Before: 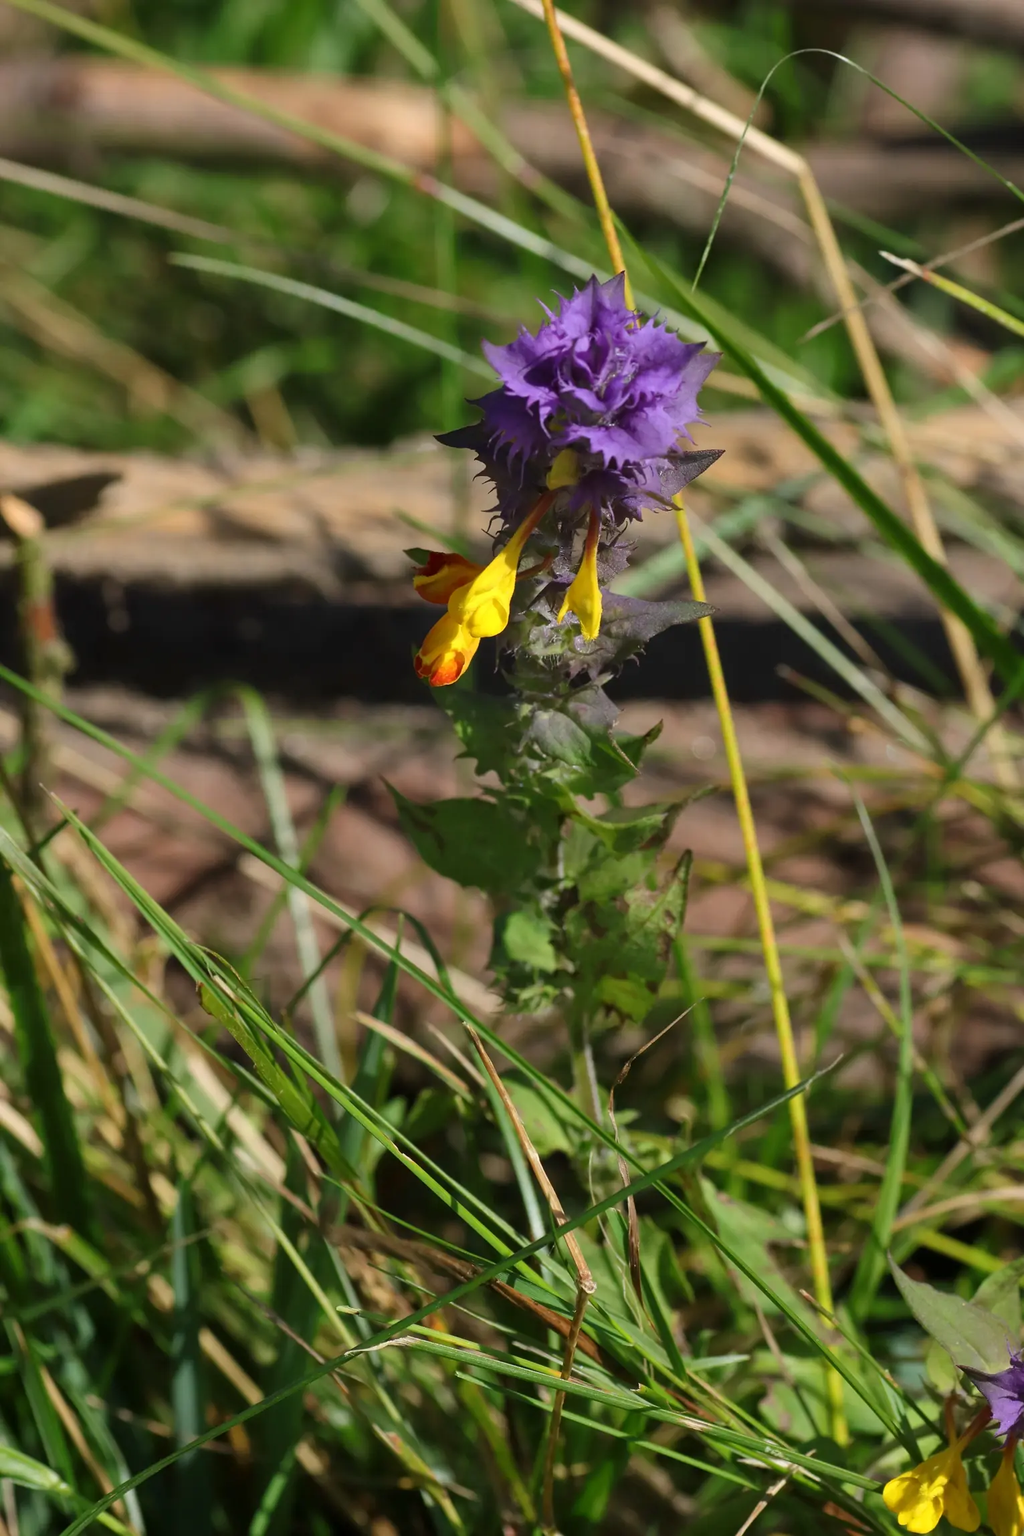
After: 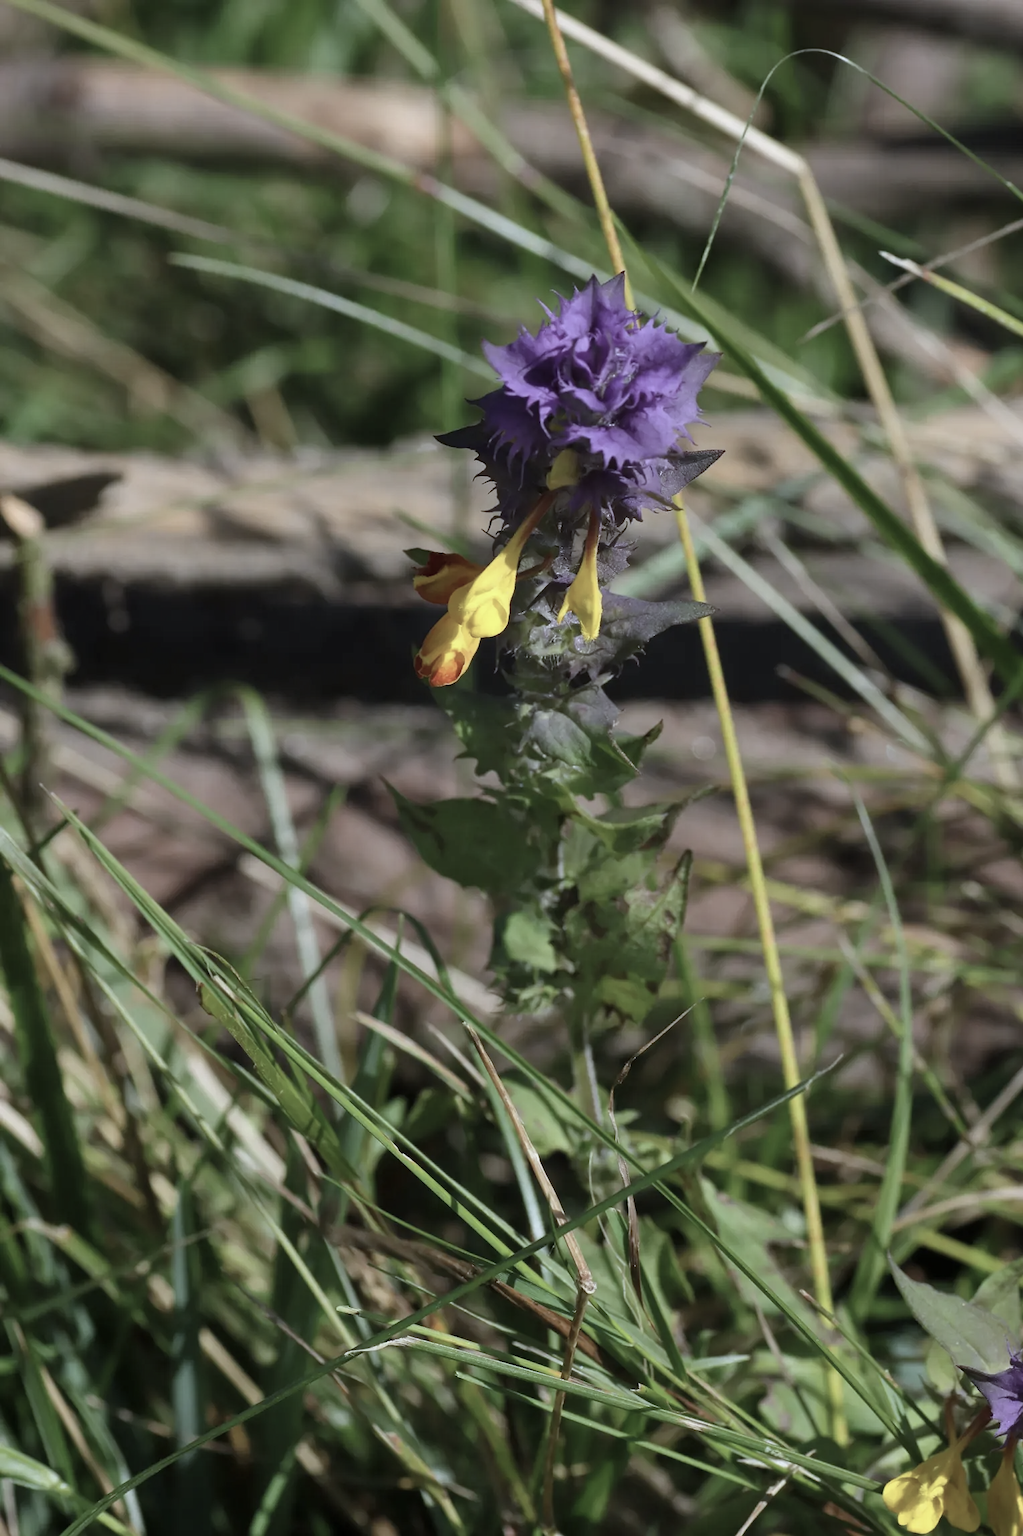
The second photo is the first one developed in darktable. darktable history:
color correction: saturation 0.57
white balance: red 0.926, green 1.003, blue 1.133
contrast brightness saturation: contrast 0.05
